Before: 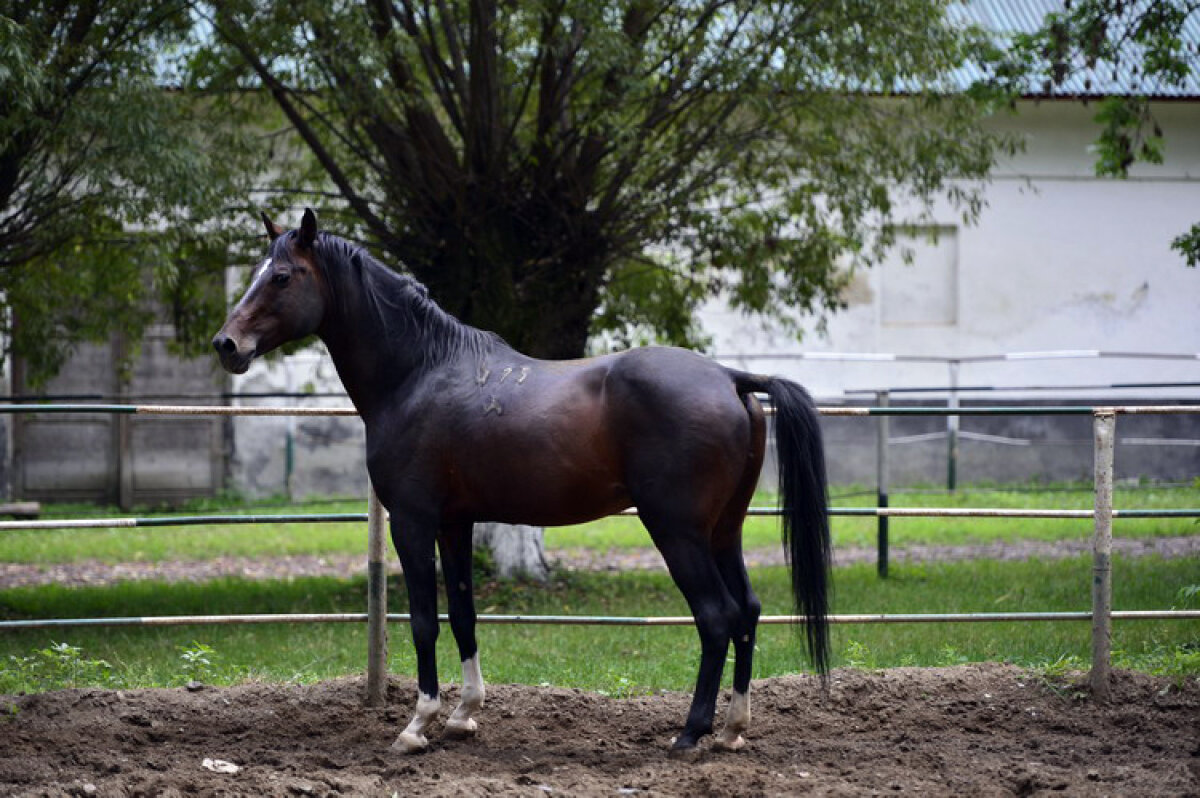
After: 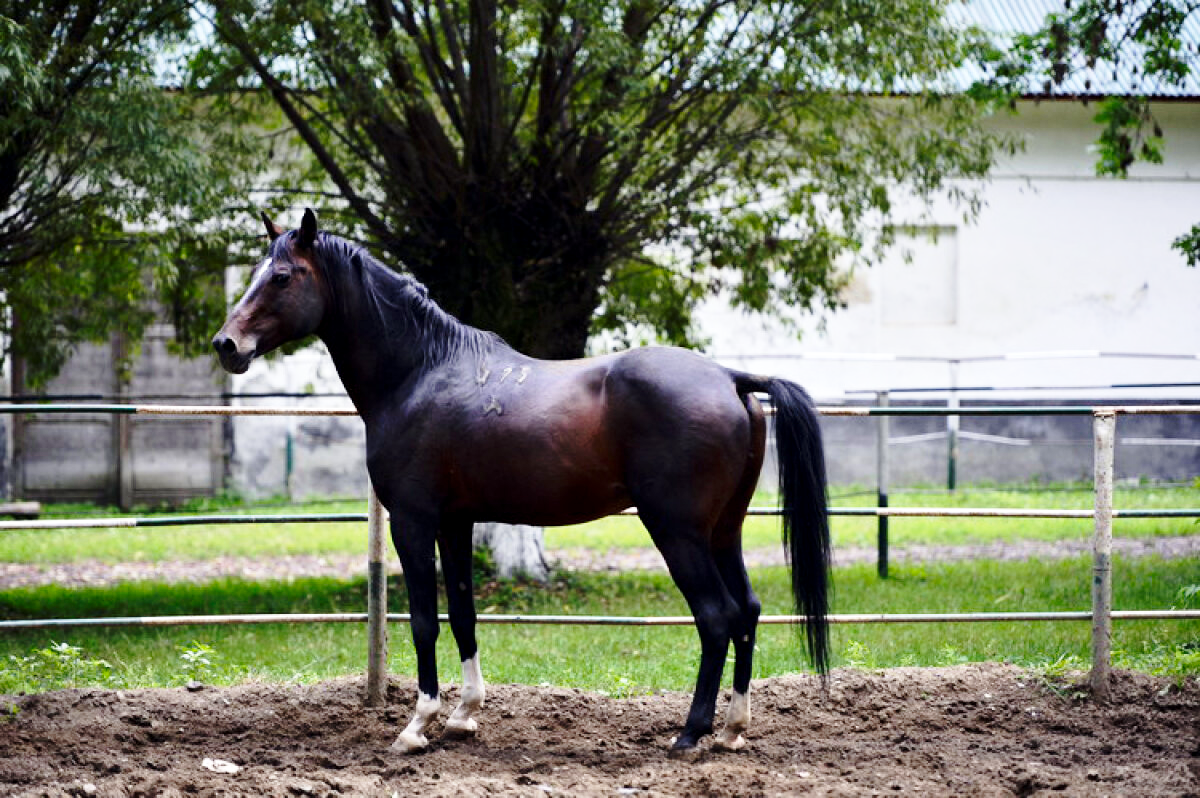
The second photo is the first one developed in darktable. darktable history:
exposure: black level correction 0.002, exposure 0.15 EV, compensate highlight preservation false
base curve: curves: ch0 [(0, 0) (0.028, 0.03) (0.121, 0.232) (0.46, 0.748) (0.859, 0.968) (1, 1)], preserve colors none
